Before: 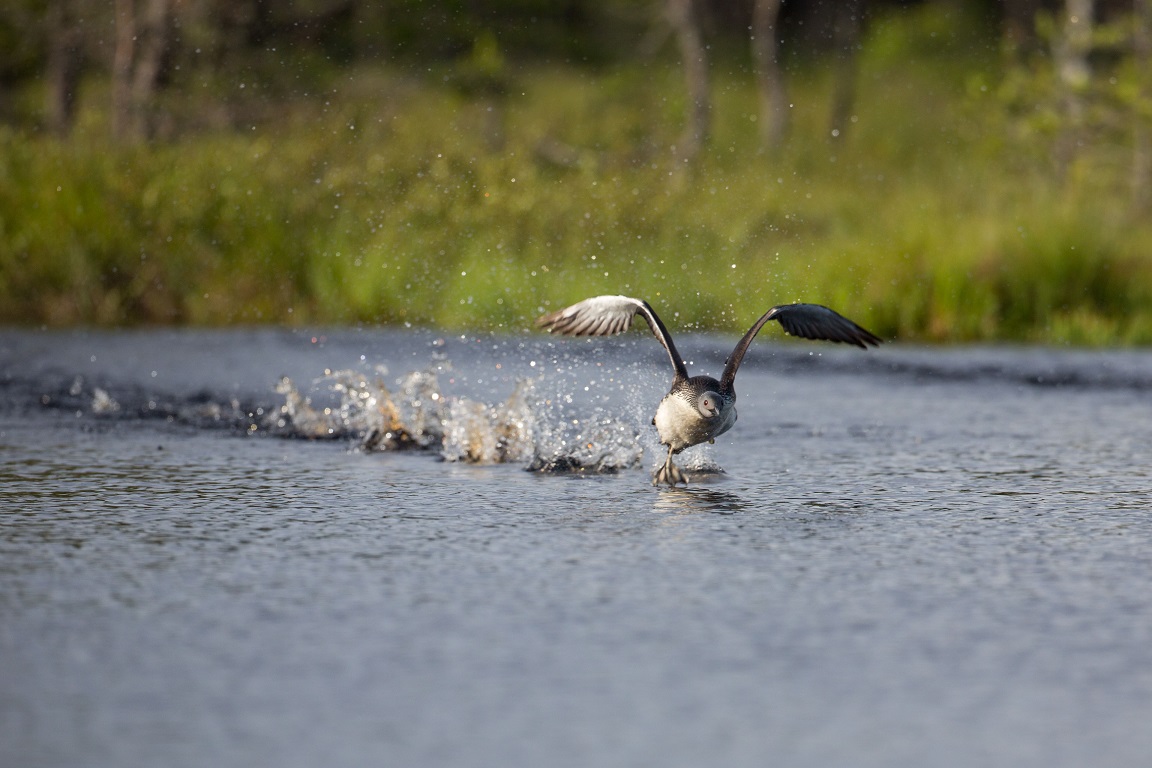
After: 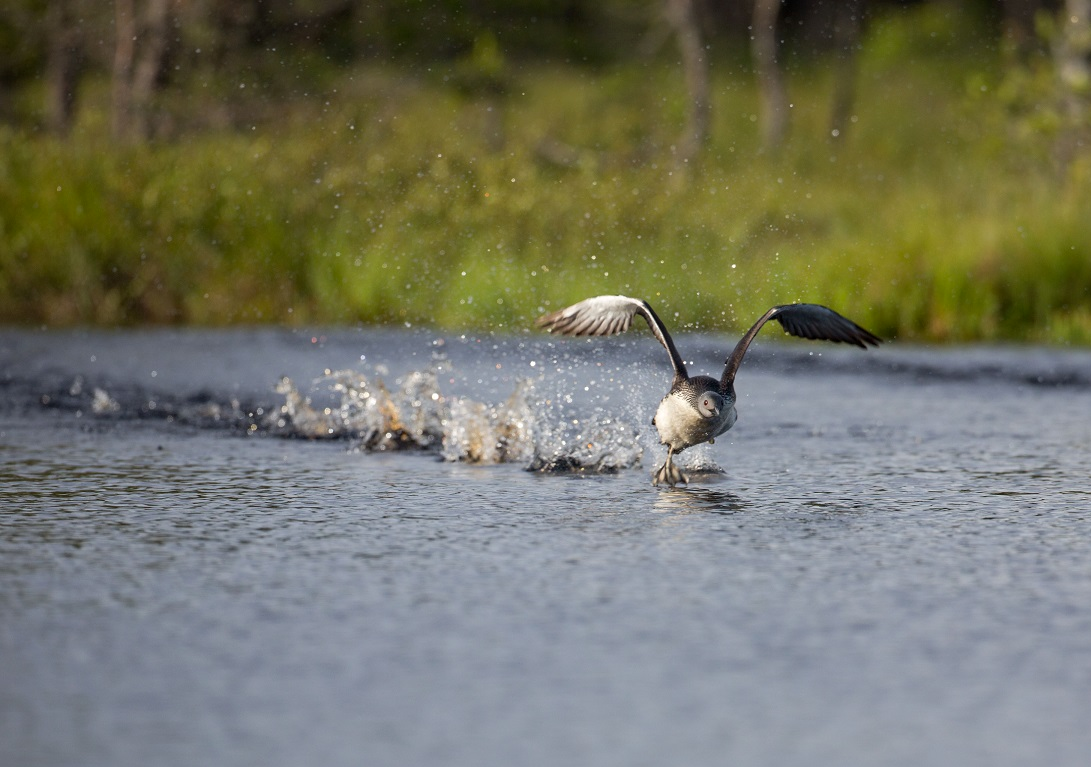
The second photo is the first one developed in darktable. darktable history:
crop and rotate: left 0%, right 5.233%
exposure: black level correction 0.001, exposure 0.016 EV, compensate highlight preservation false
